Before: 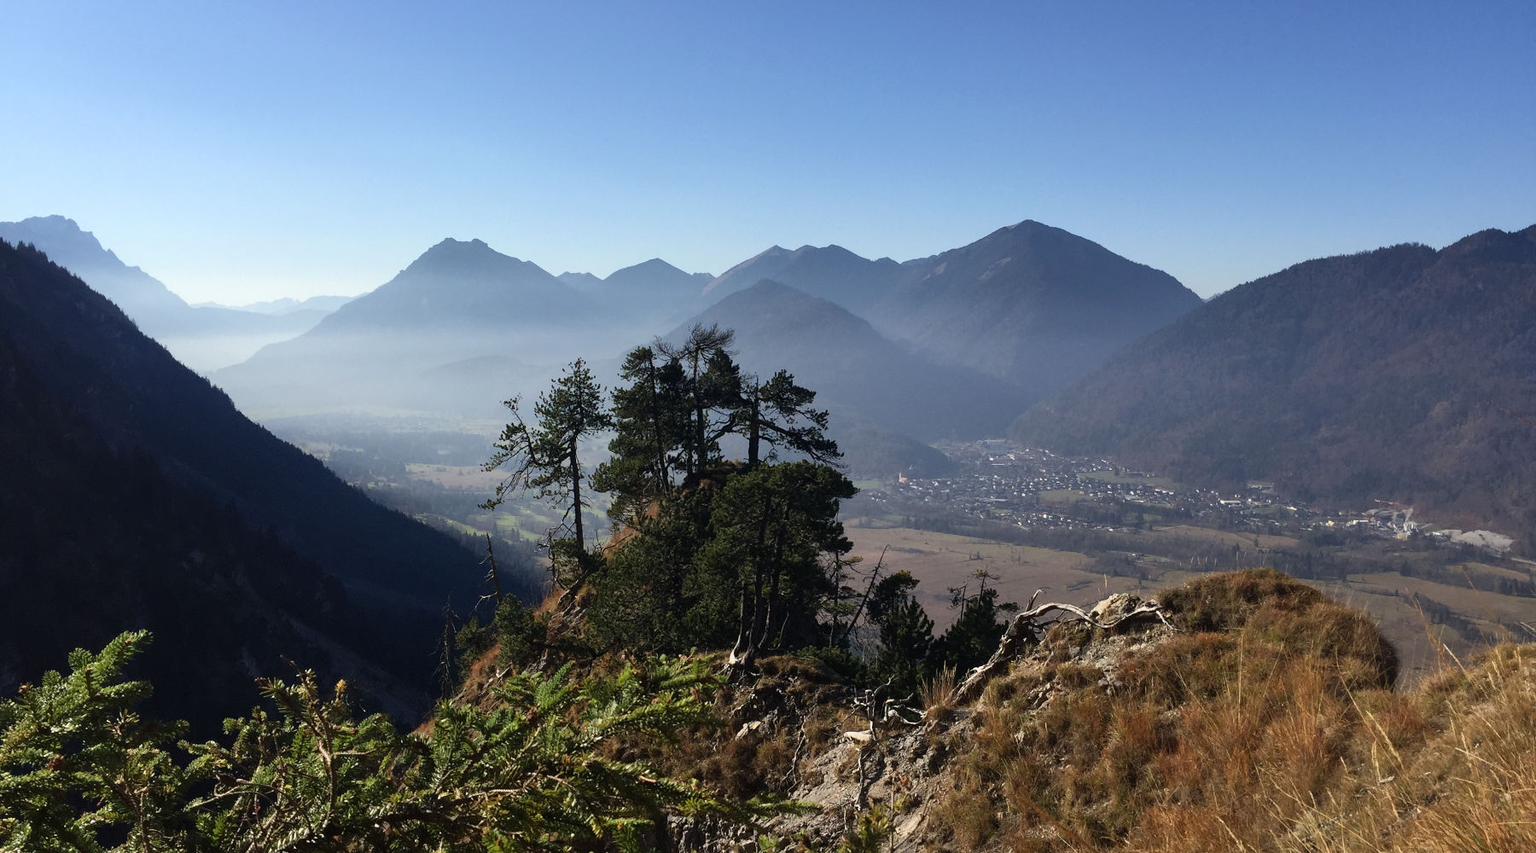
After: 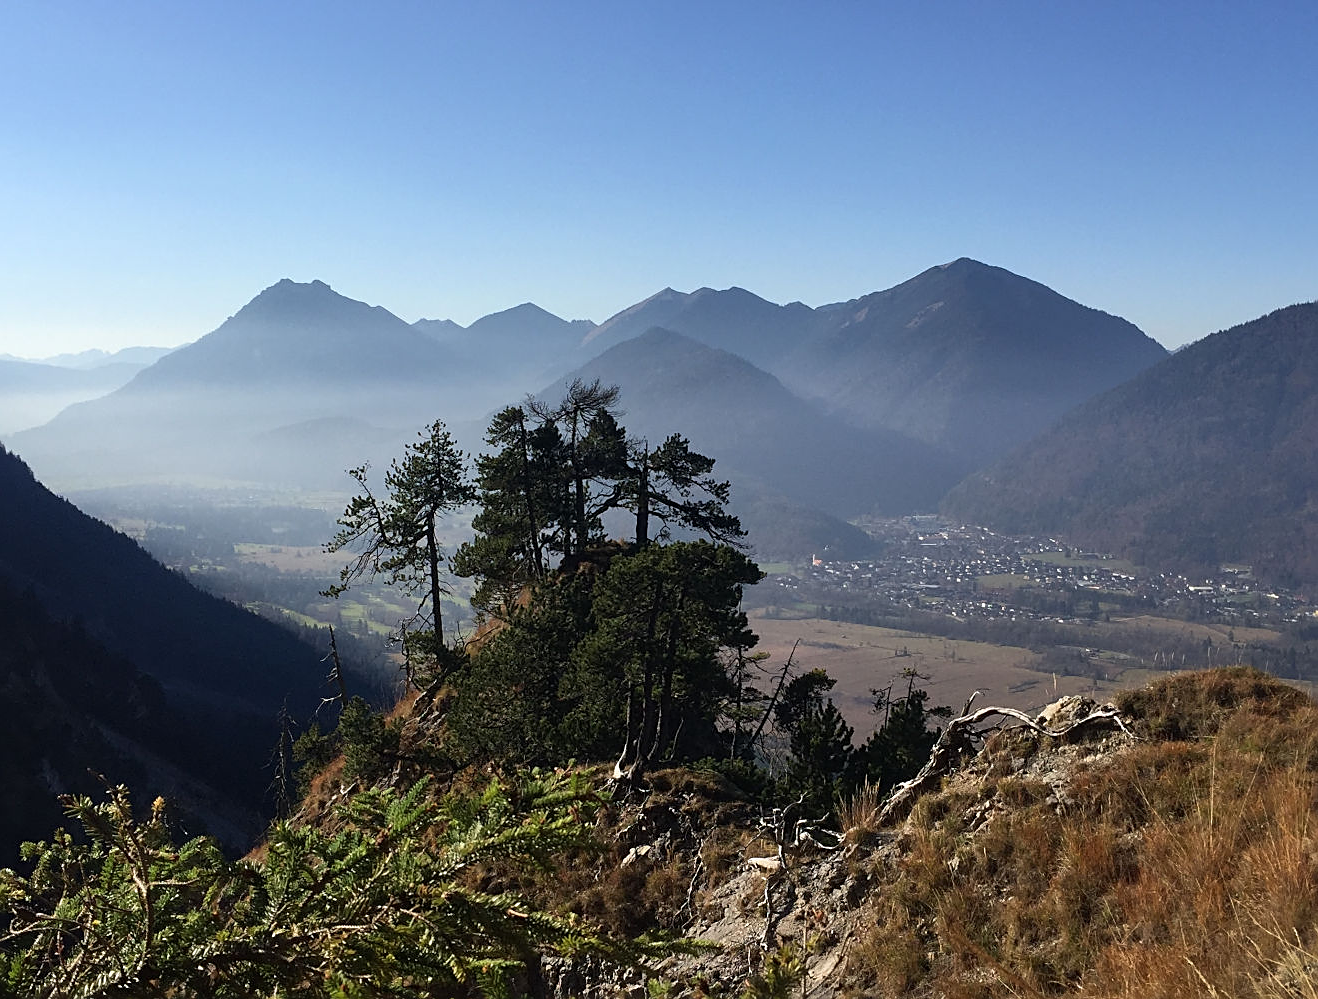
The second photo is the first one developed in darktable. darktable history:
crop: left 13.443%, right 13.31%
sharpen: on, module defaults
